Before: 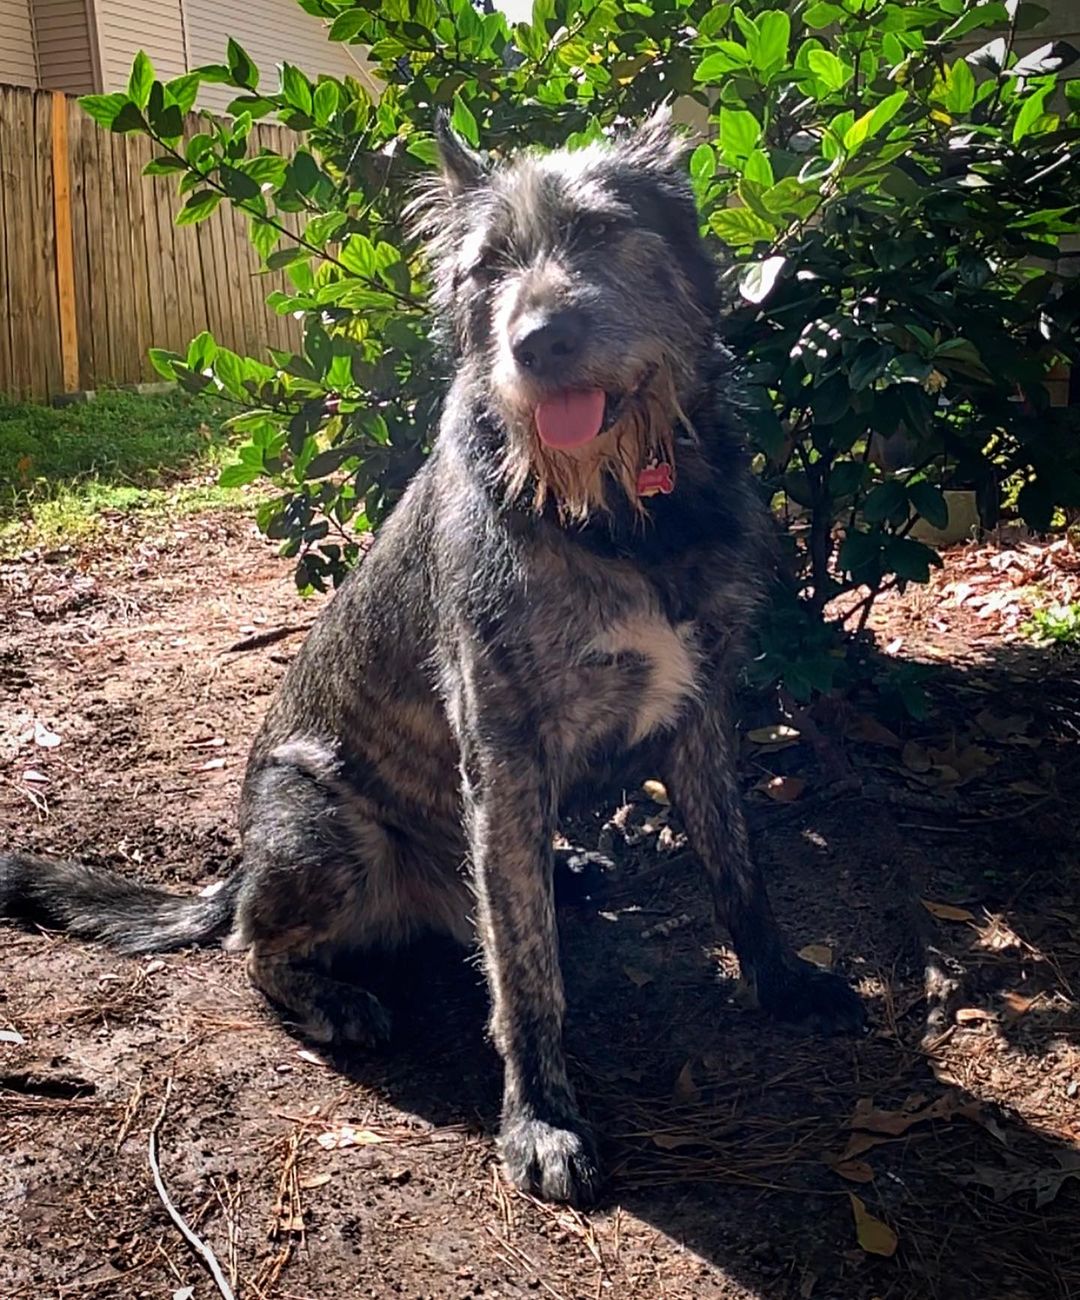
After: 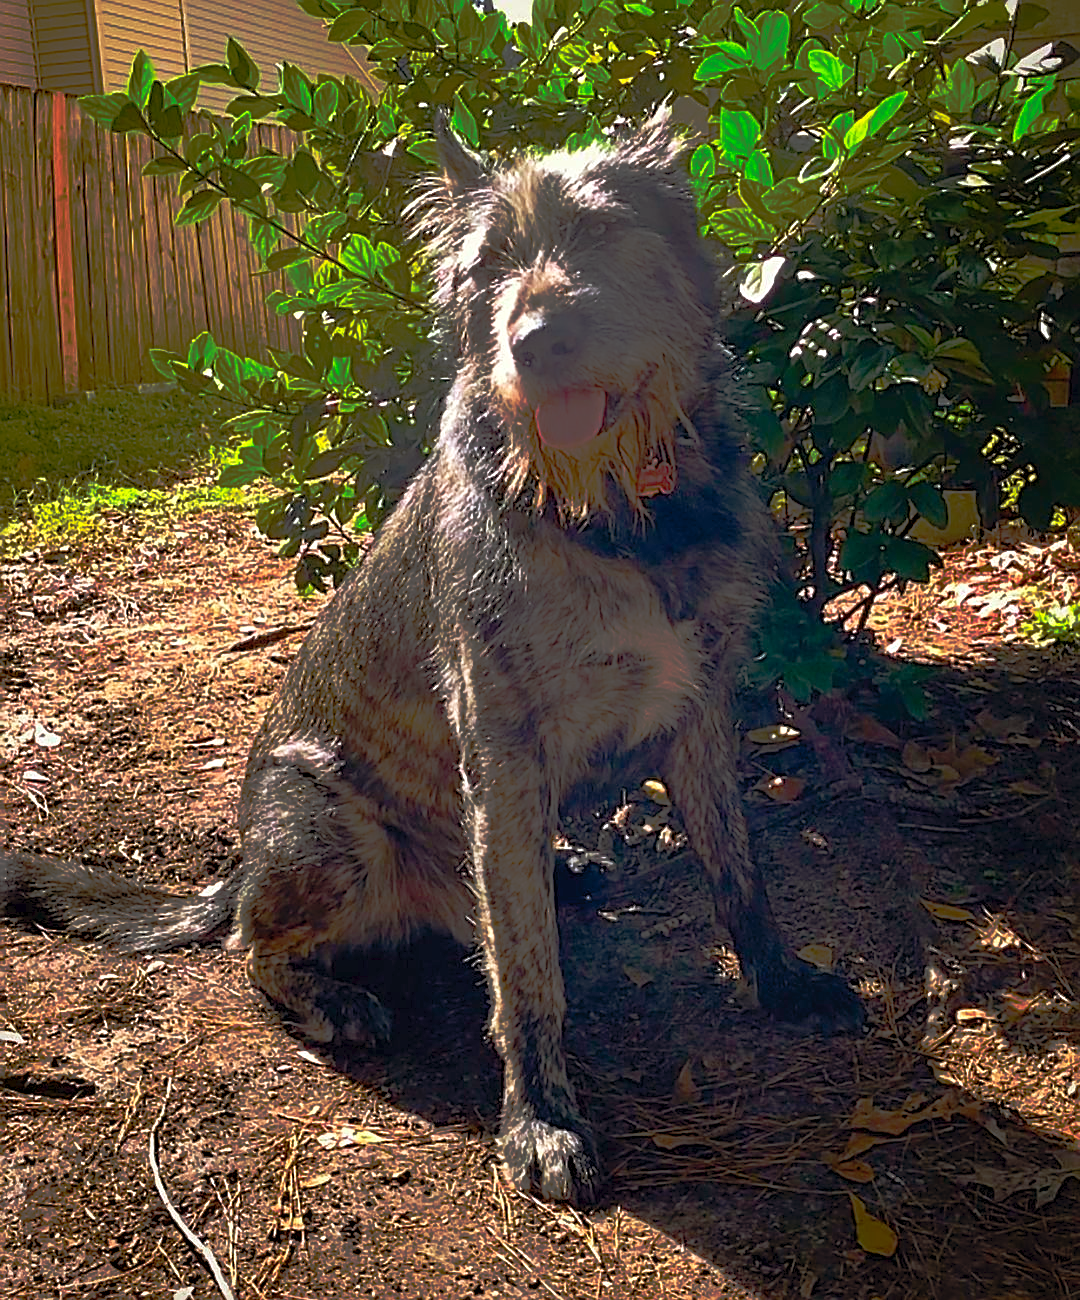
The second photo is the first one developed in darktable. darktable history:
sharpen: on, module defaults
tone curve: curves: ch0 [(0, 0) (0.003, 0.032) (0.53, 0.368) (0.901, 0.866) (1, 1)], preserve colors none
color balance rgb: power › chroma 2.503%, power › hue 68.09°, perceptual saturation grading › global saturation 20%, perceptual saturation grading › highlights -25.381%, perceptual saturation grading › shadows 25.329%, global vibrance 44.799%
